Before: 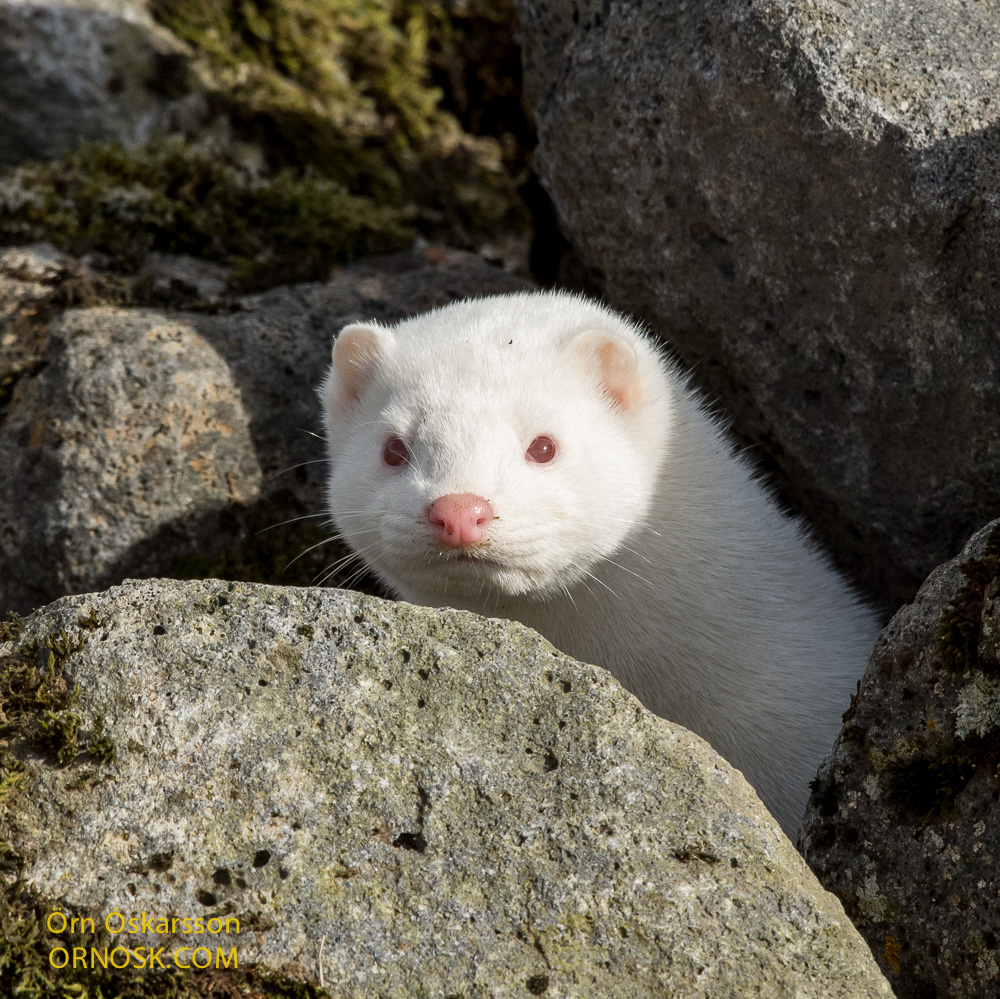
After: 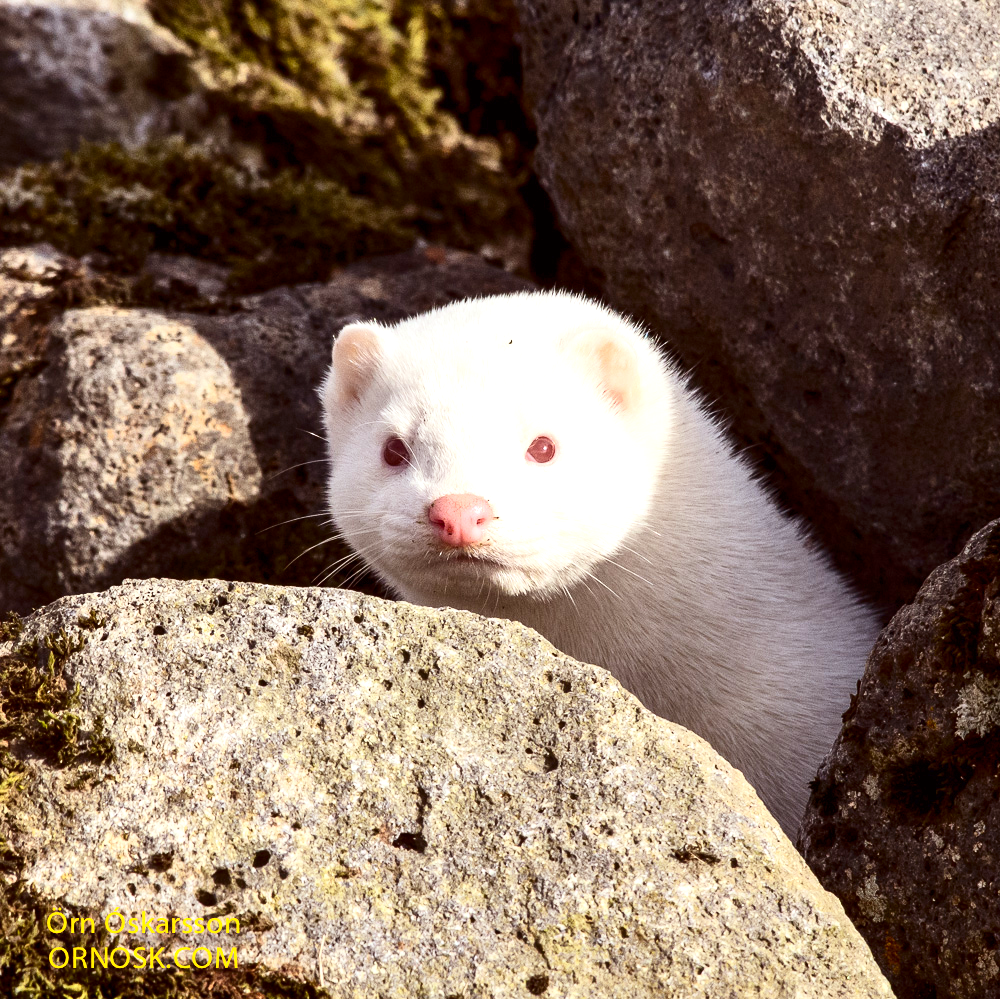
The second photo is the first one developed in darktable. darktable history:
color correction: saturation 1.11
rgb levels: mode RGB, independent channels, levels [[0, 0.474, 1], [0, 0.5, 1], [0, 0.5, 1]]
contrast brightness saturation: contrast 0.28
exposure: black level correction 0, exposure 0.7 EV, compensate exposure bias true, compensate highlight preservation false
